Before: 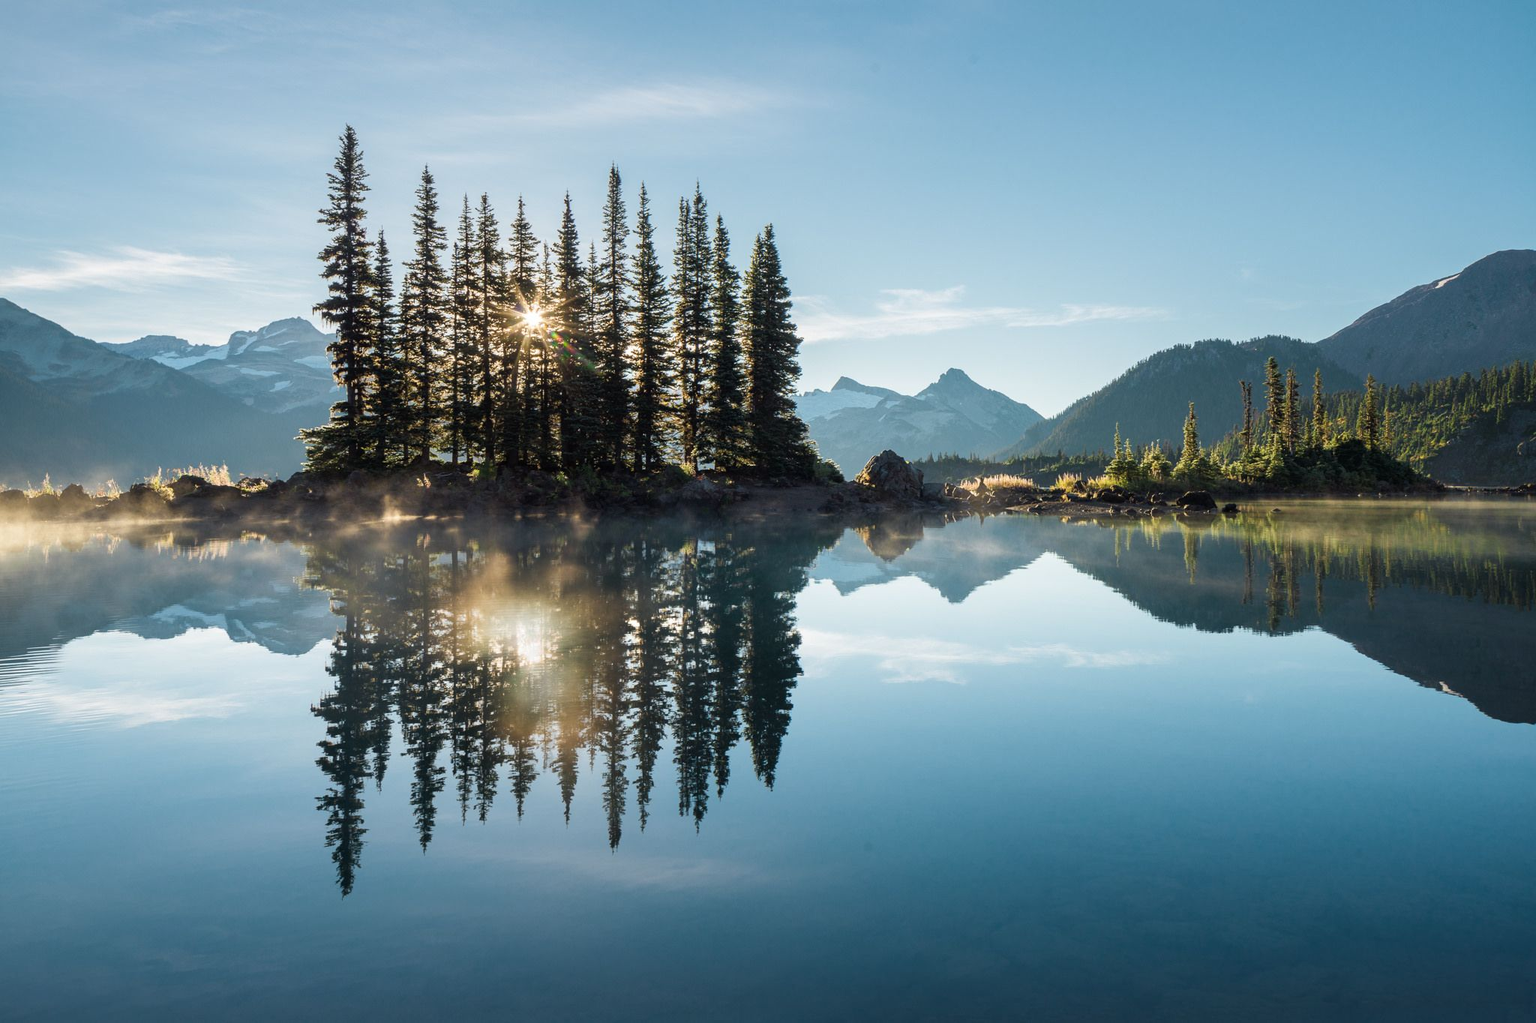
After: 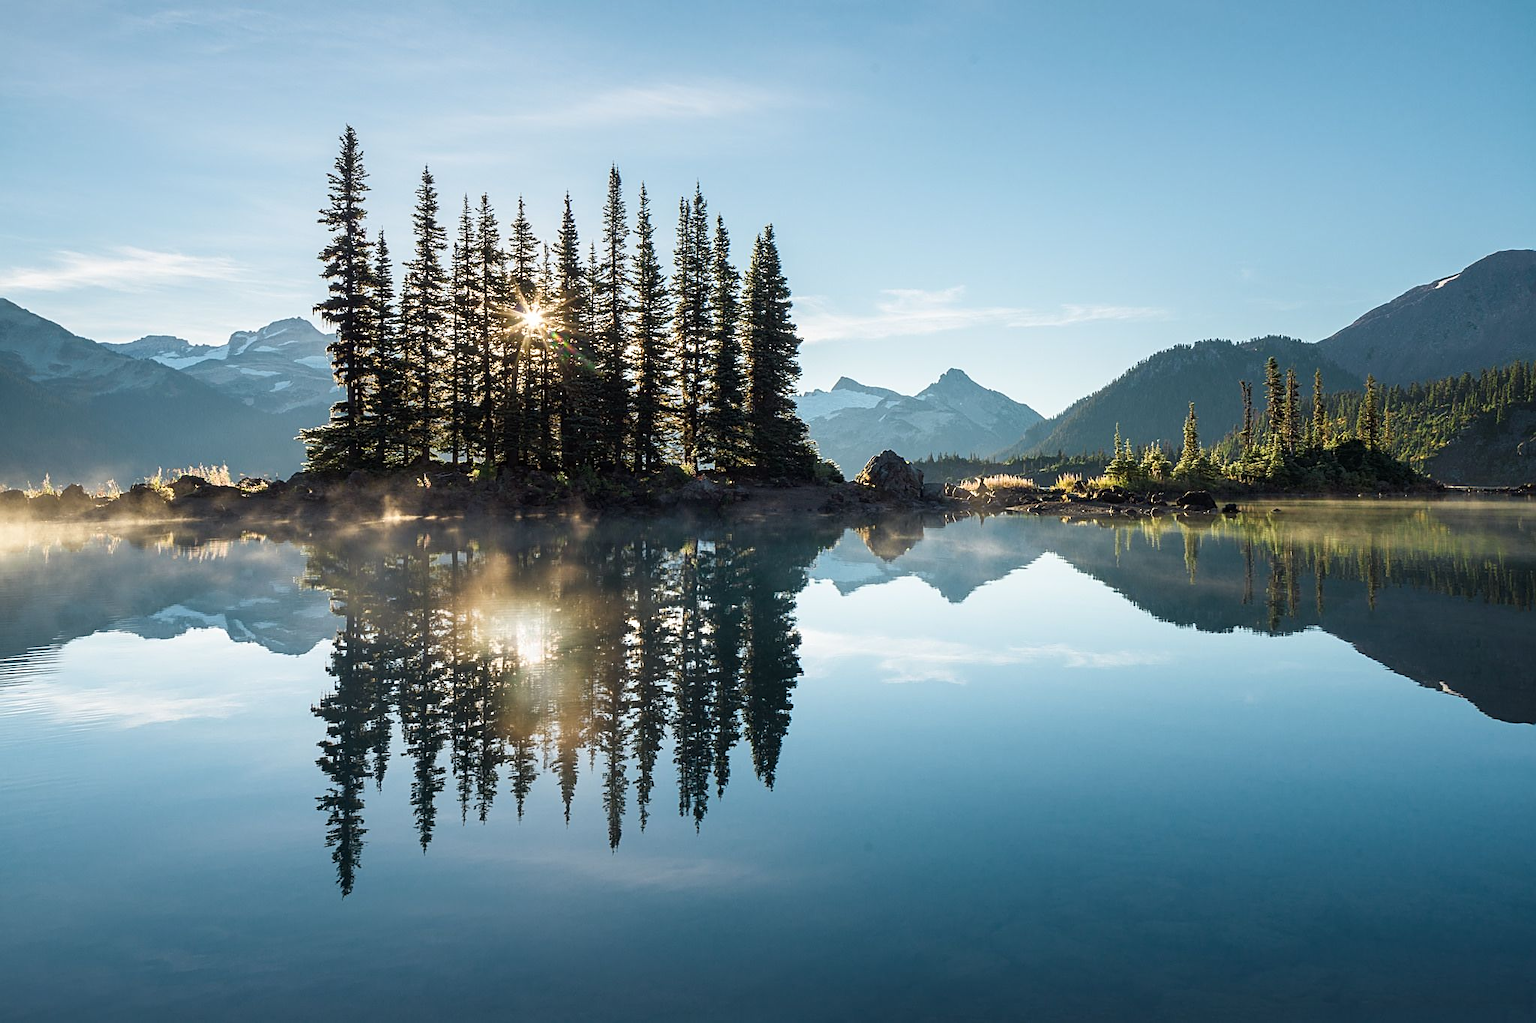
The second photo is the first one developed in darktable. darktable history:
shadows and highlights: shadows 0, highlights 40
sharpen: on, module defaults
